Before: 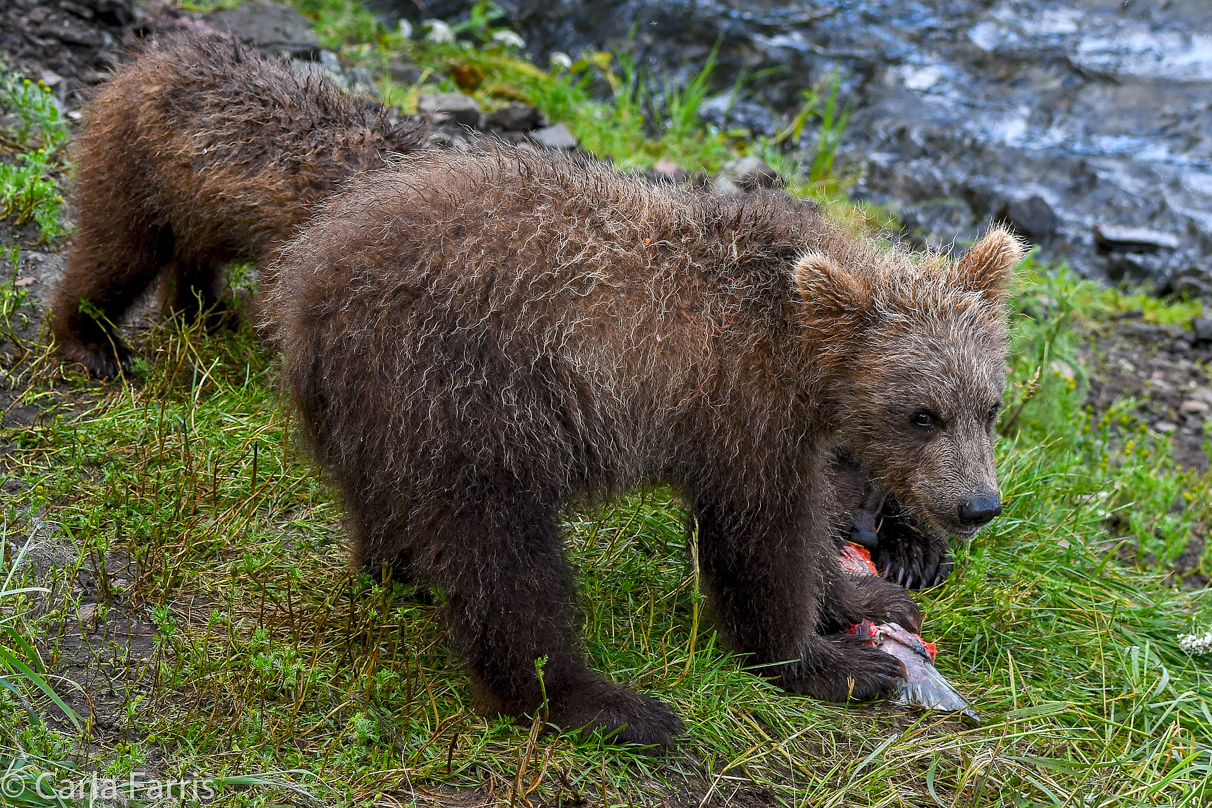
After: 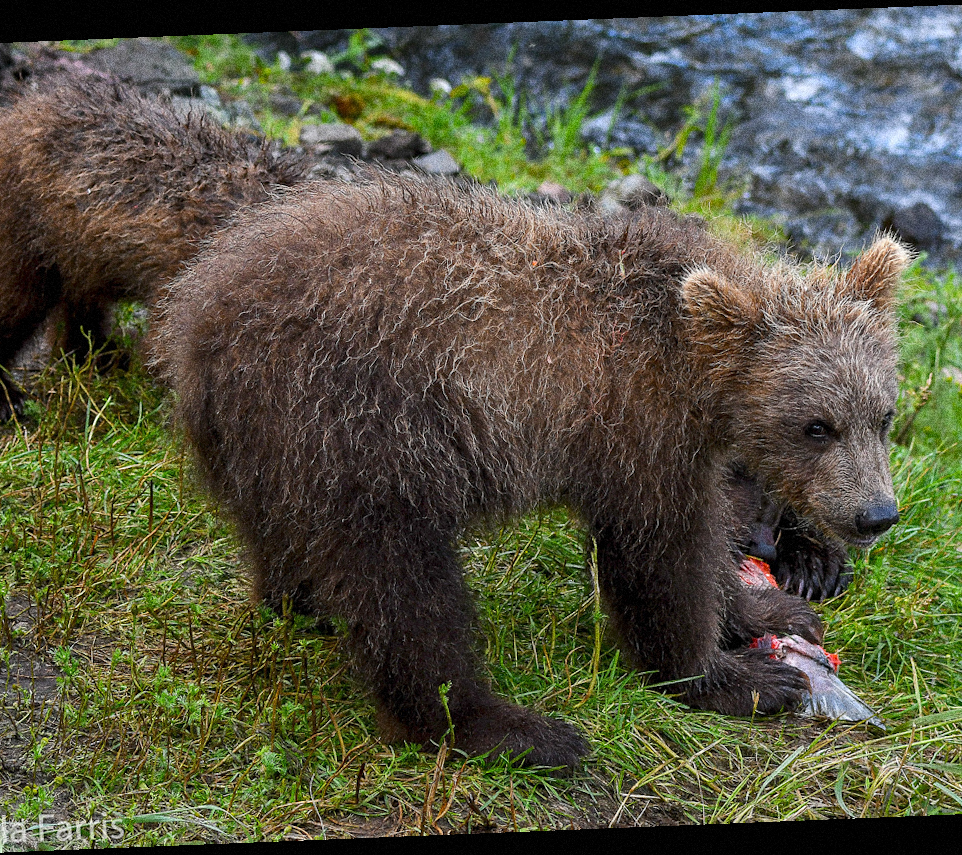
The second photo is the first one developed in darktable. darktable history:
grain: coarseness 14.49 ISO, strength 48.04%, mid-tones bias 35%
rotate and perspective: rotation -2.29°, automatic cropping off
crop: left 9.88%, right 12.664%
